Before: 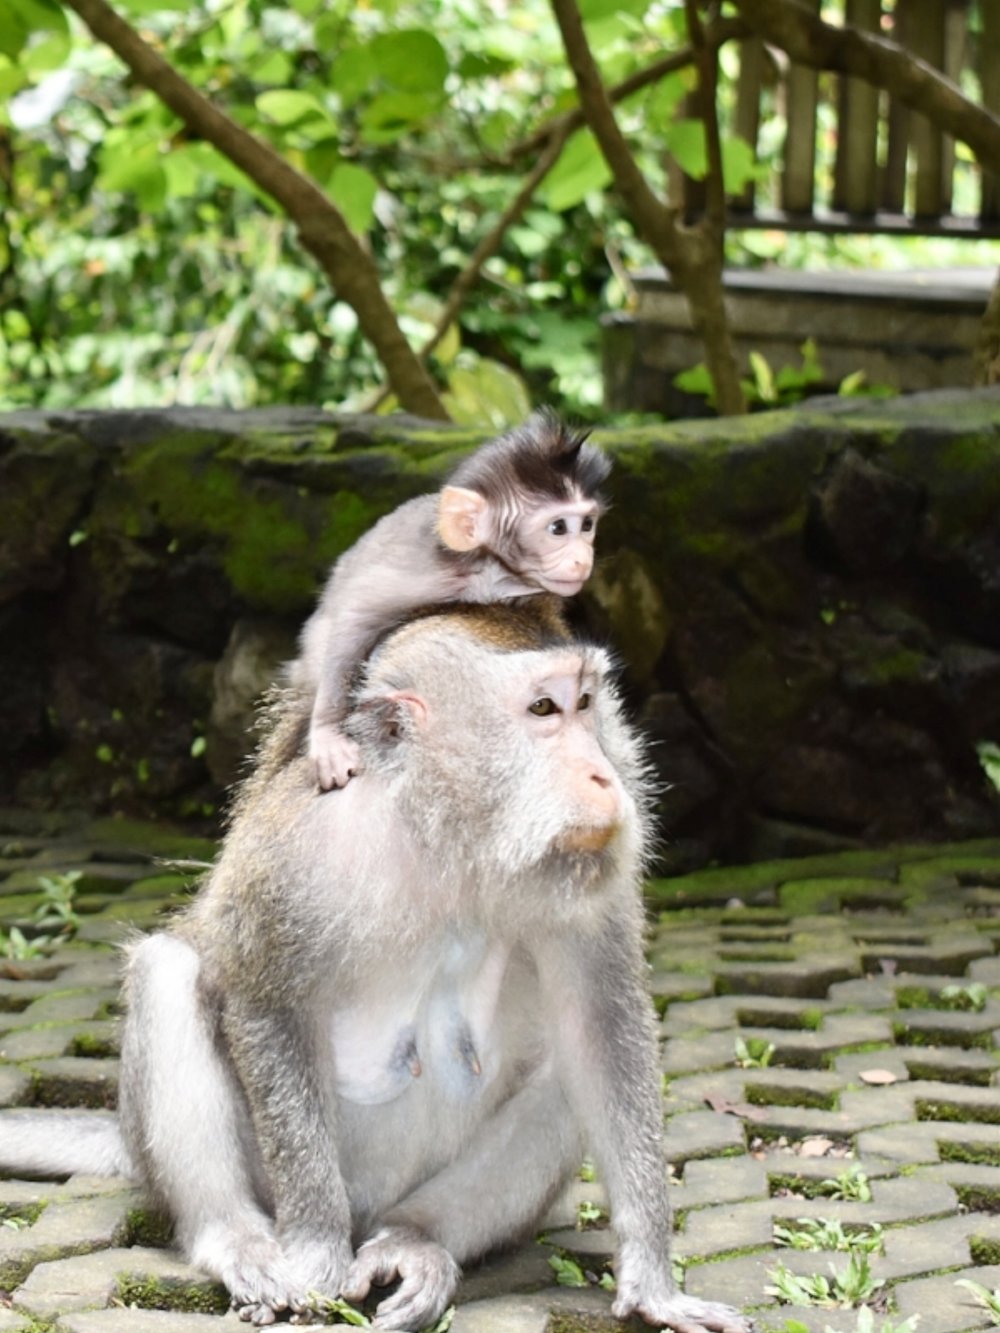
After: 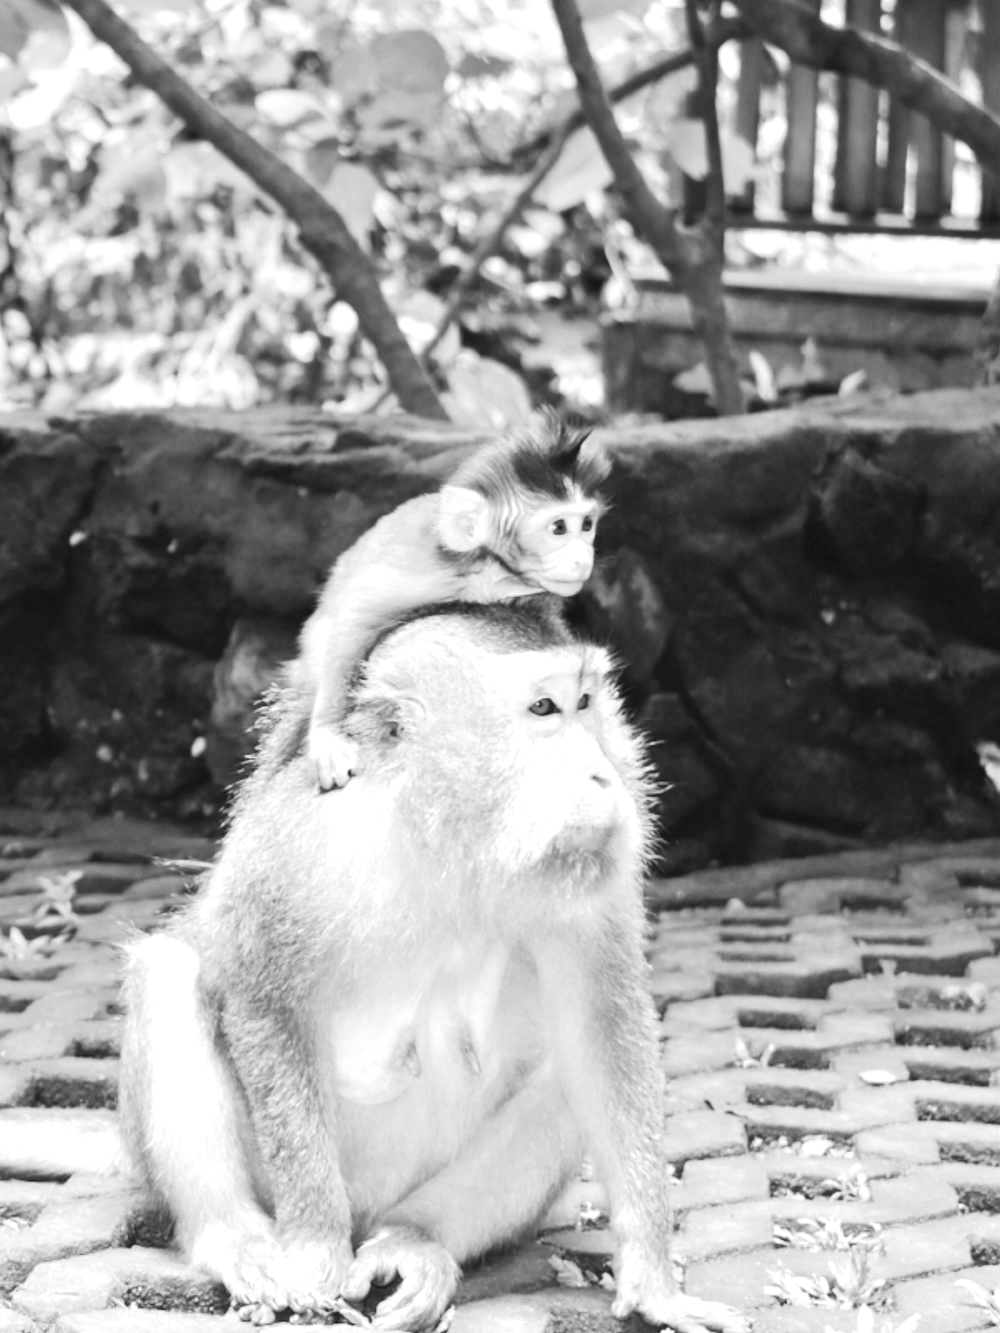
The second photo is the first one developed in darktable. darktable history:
color zones: curves: ch1 [(0, -0.014) (0.143, -0.013) (0.286, -0.013) (0.429, -0.016) (0.571, -0.019) (0.714, -0.015) (0.857, 0.002) (1, -0.014)]
contrast brightness saturation: contrast 0.197, brightness 0.196, saturation 0.793
base curve: curves: ch0 [(0, 0) (0.235, 0.266) (0.503, 0.496) (0.786, 0.72) (1, 1)], preserve colors none
exposure: exposure 0.338 EV, compensate highlight preservation false
